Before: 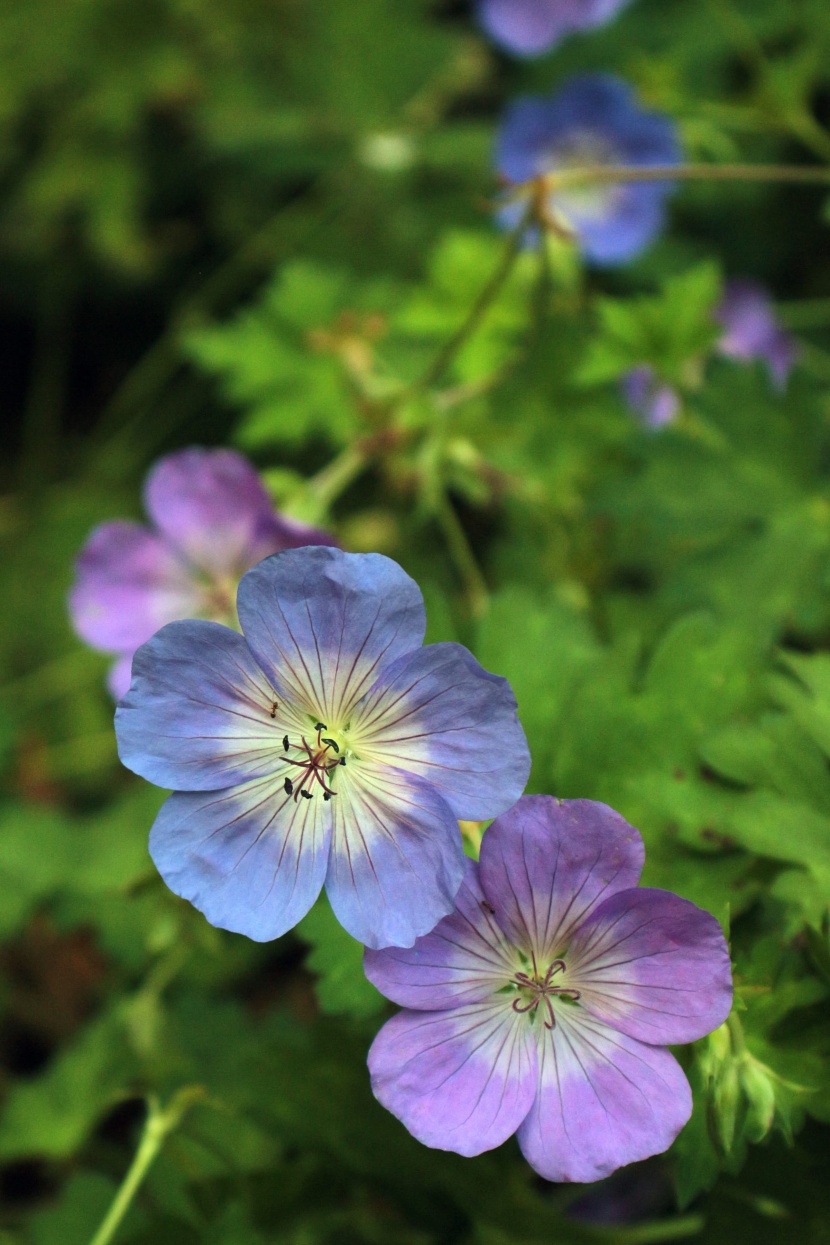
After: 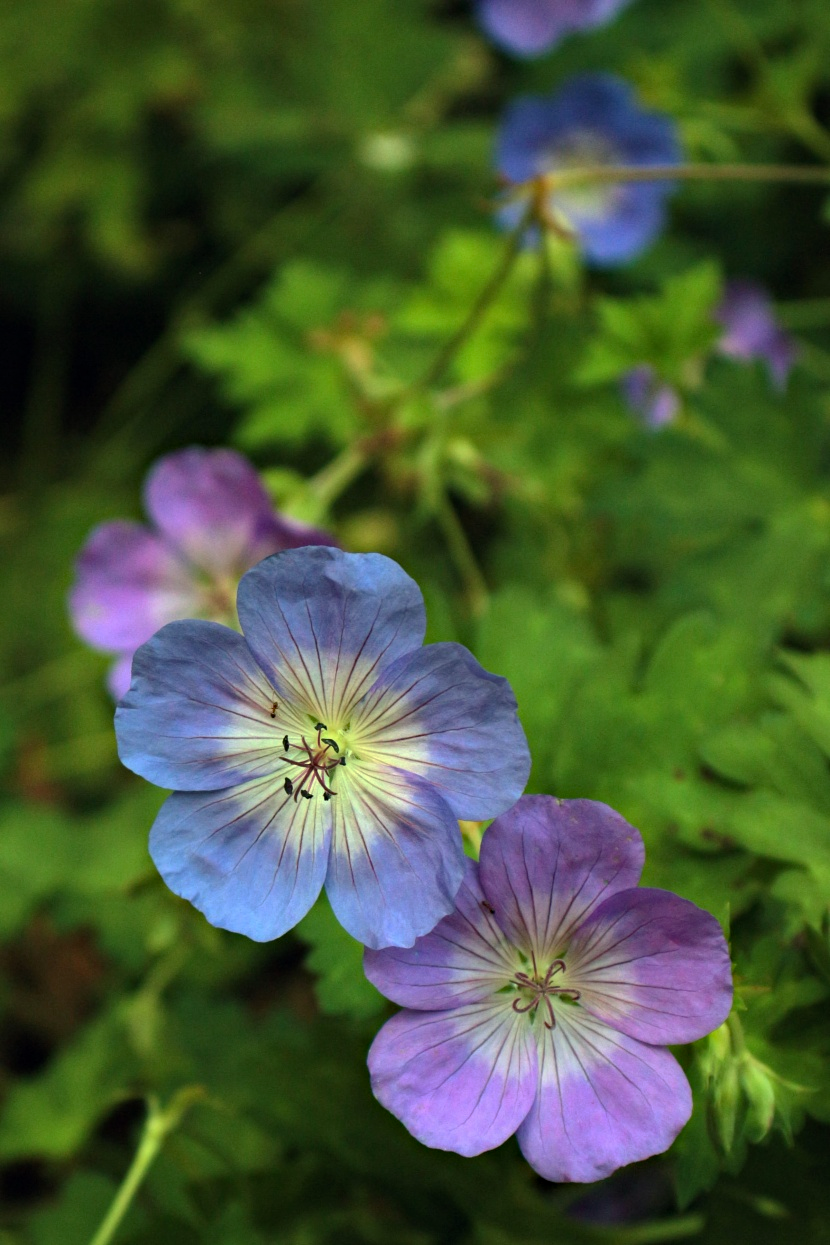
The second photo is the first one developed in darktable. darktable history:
haze removal: compatibility mode true, adaptive false
base curve: curves: ch0 [(0, 0) (0.74, 0.67) (1, 1)], preserve colors none
